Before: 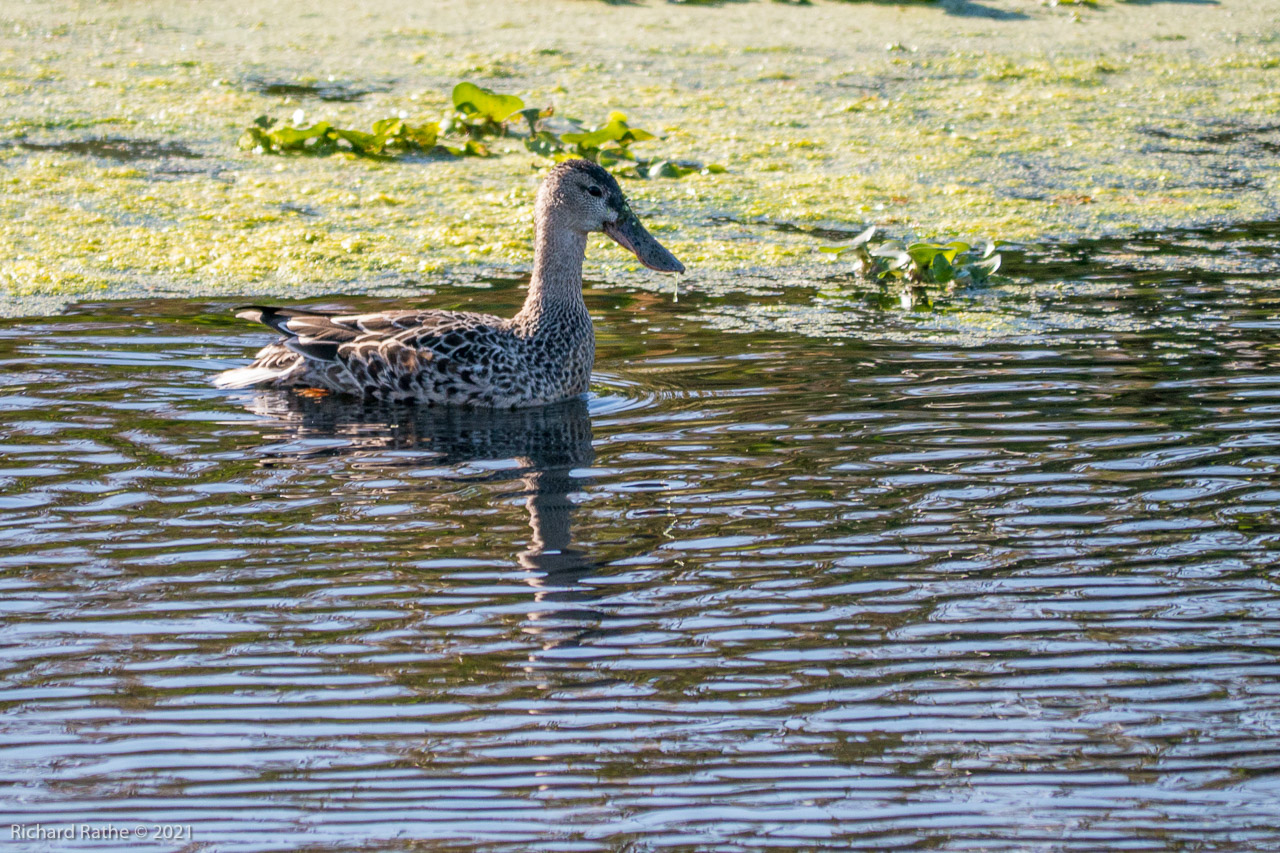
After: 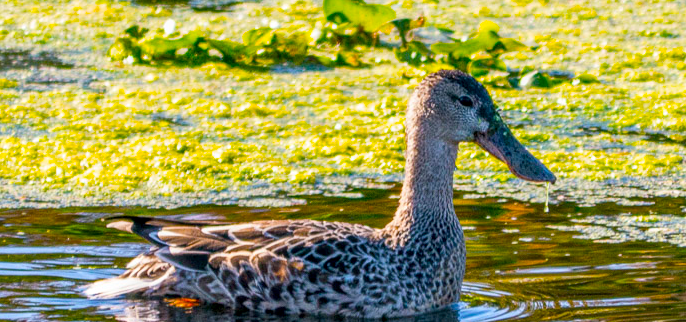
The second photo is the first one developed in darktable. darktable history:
crop: left 10.121%, top 10.631%, right 36.218%, bottom 51.526%
color balance: input saturation 134.34%, contrast -10.04%, contrast fulcrum 19.67%, output saturation 133.51%
shadows and highlights: shadows 0, highlights 40
local contrast: detail 130%
